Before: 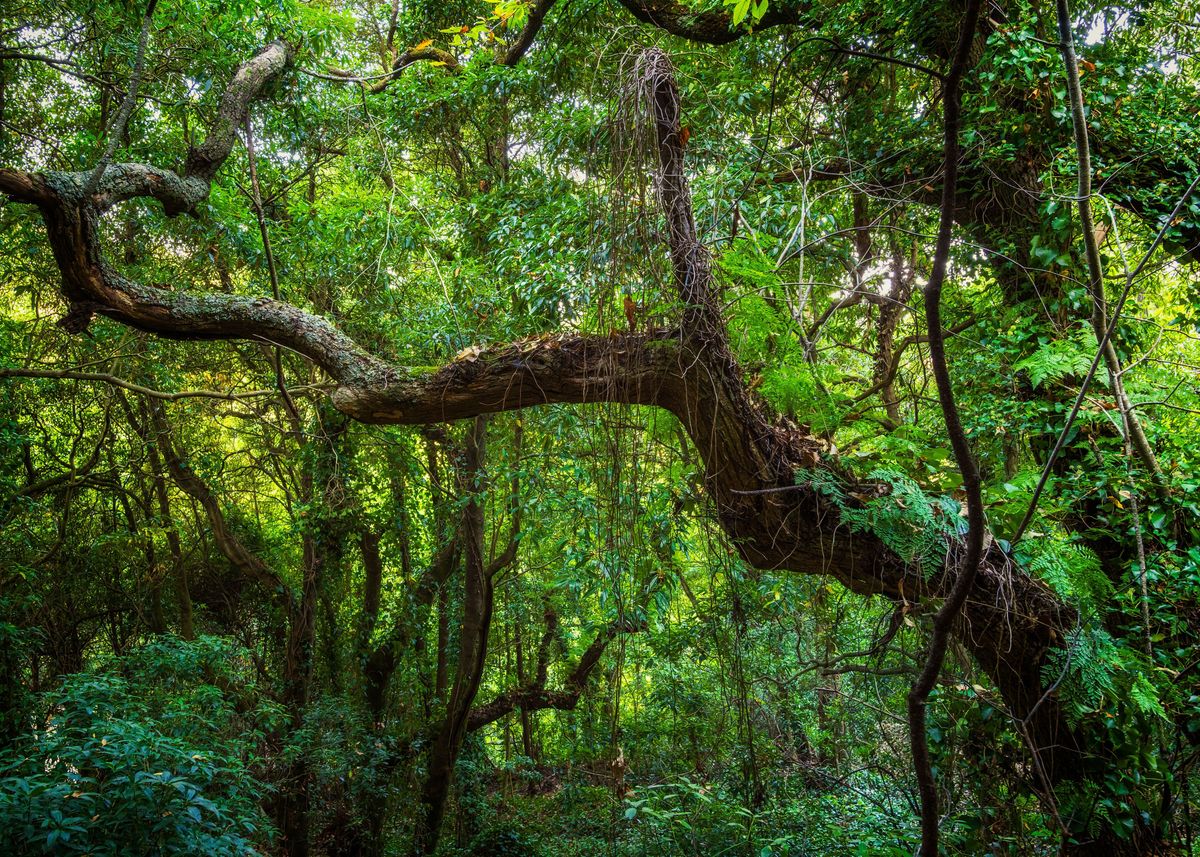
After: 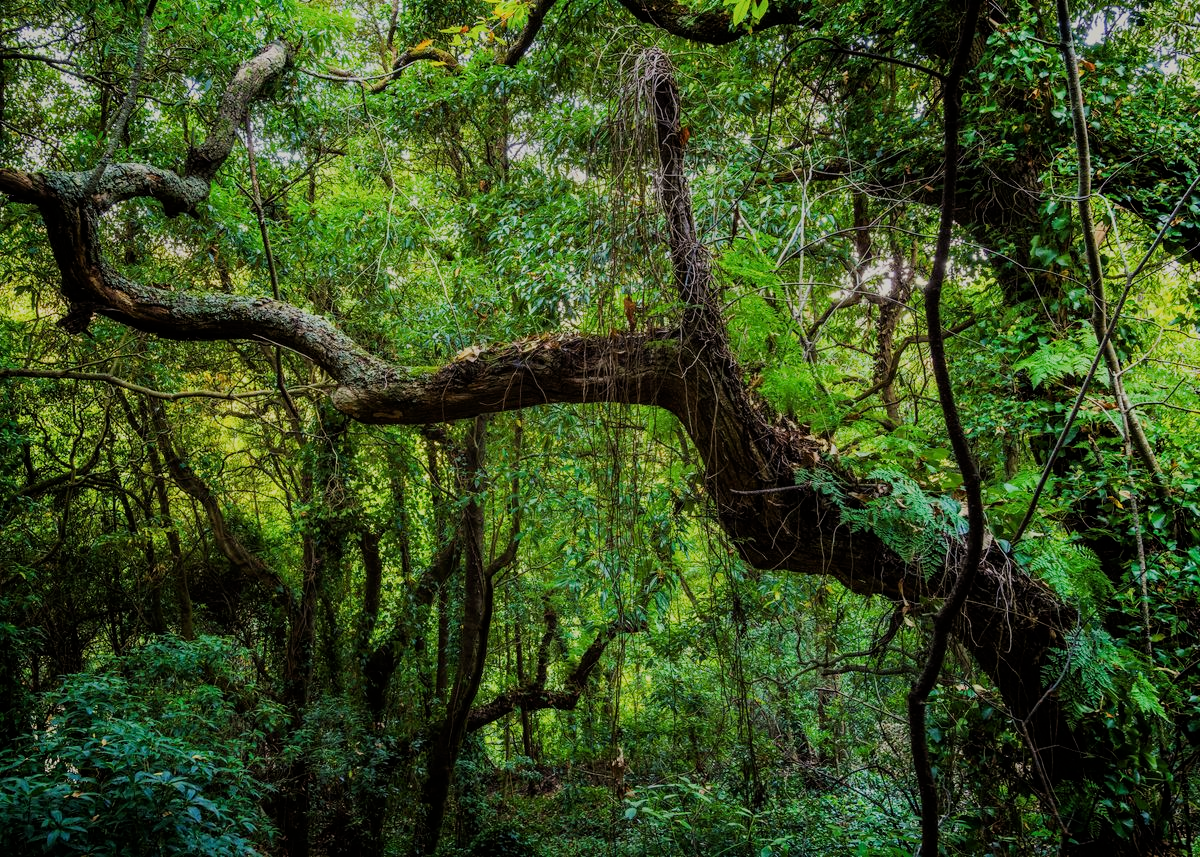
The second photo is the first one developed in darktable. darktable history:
haze removal: compatibility mode true
filmic rgb: black relative exposure -7.65 EV, white relative exposure 4.56 EV, hardness 3.61
